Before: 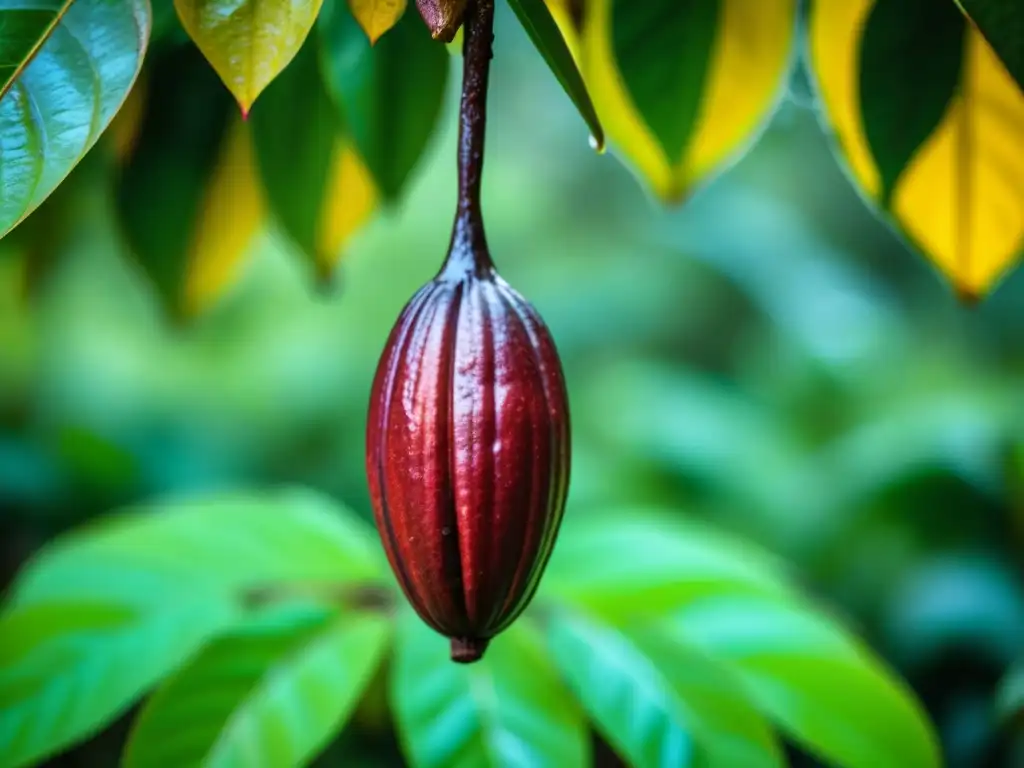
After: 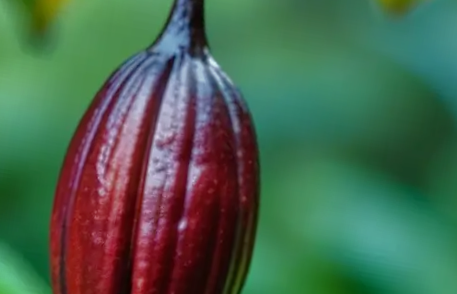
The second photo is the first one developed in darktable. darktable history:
rotate and perspective: rotation 9.12°, automatic cropping off
crop: left 31.751%, top 32.172%, right 27.8%, bottom 35.83%
base curve: curves: ch0 [(0, 0) (0.841, 0.609) (1, 1)]
